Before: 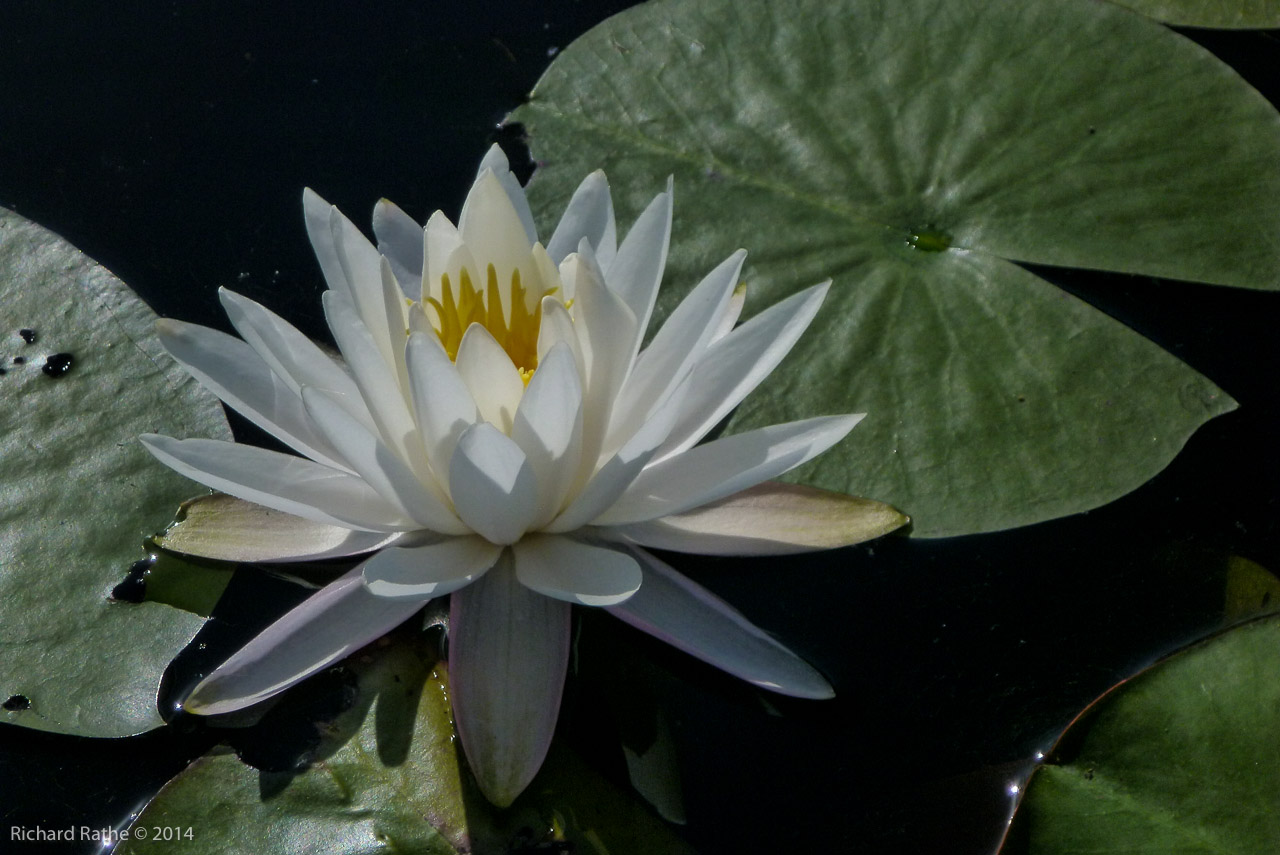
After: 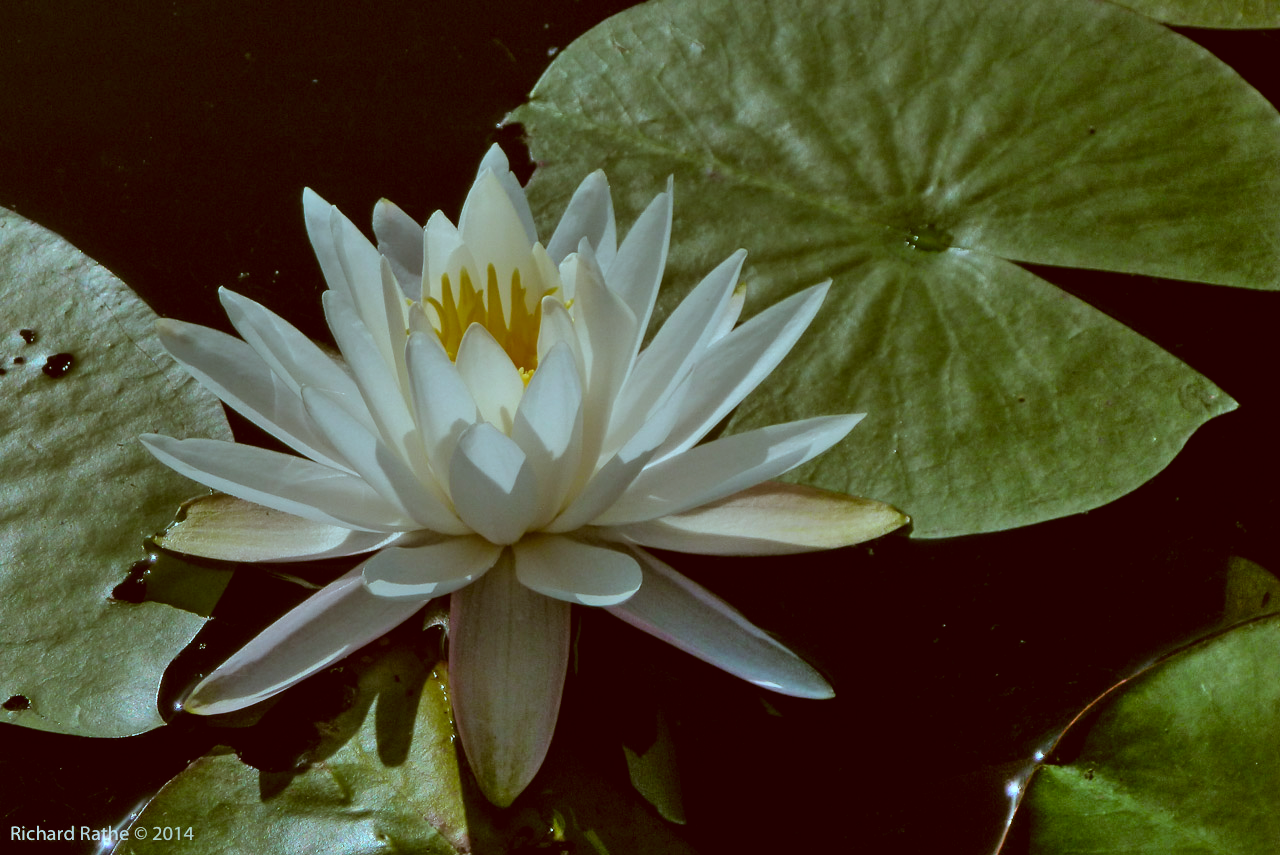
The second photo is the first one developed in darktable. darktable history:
color correction: highlights a* -14.31, highlights b* -16.68, shadows a* 10.06, shadows b* 29.88
shadows and highlights: low approximation 0.01, soften with gaussian
